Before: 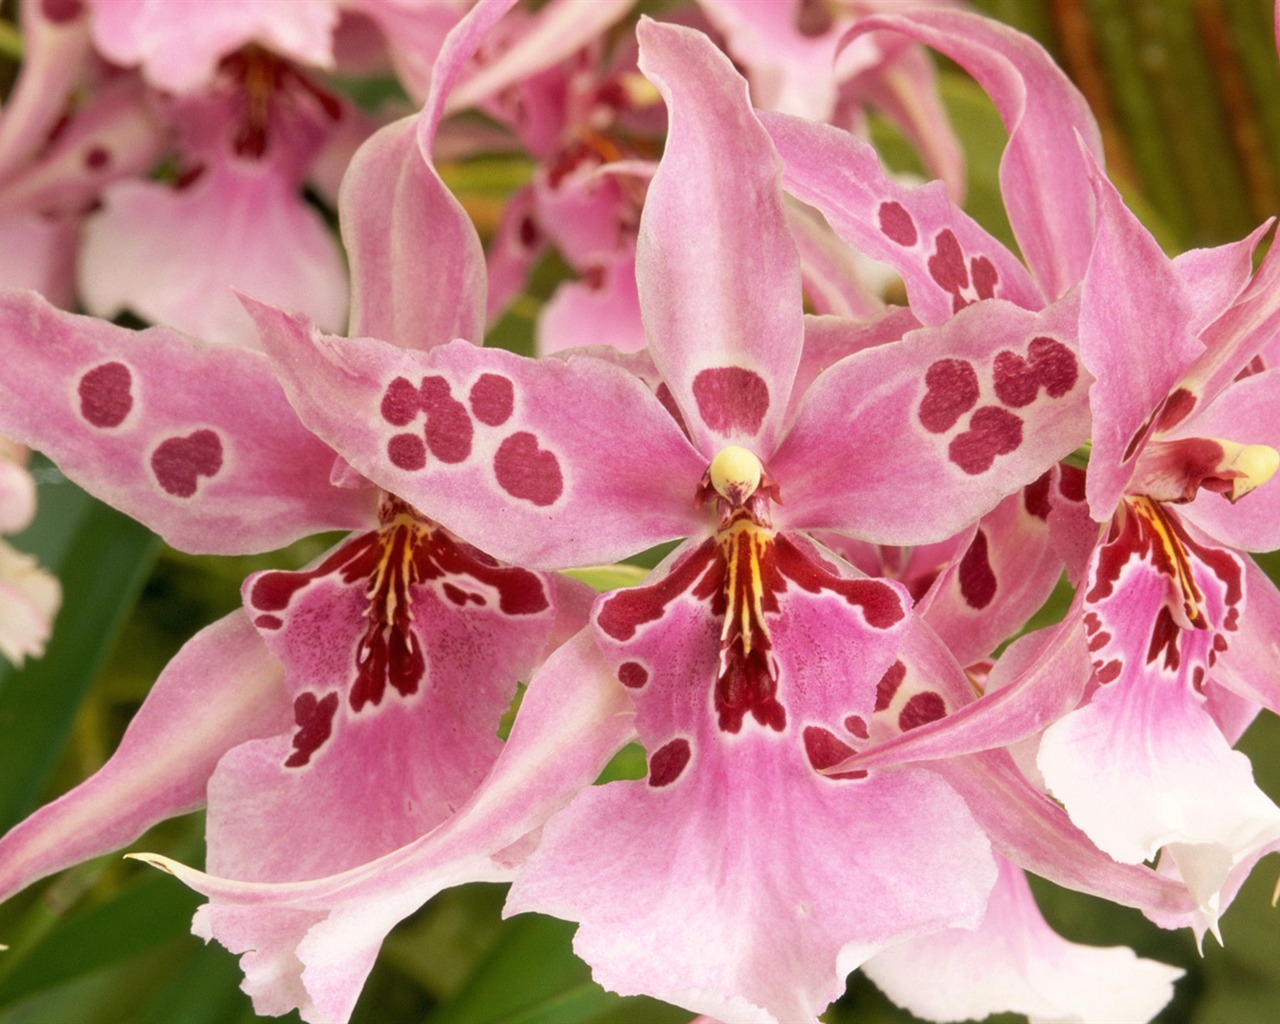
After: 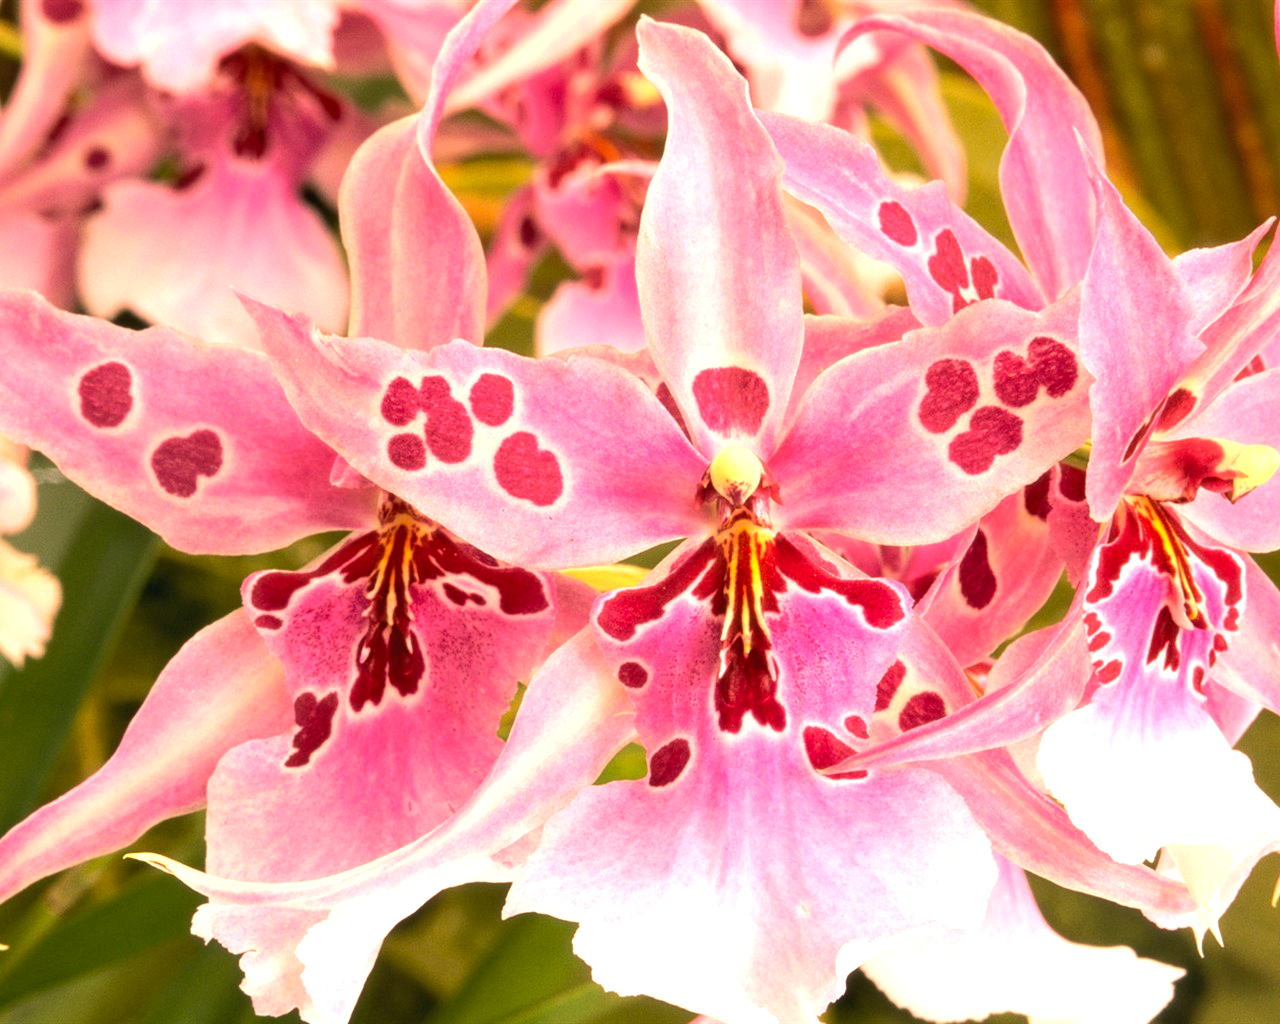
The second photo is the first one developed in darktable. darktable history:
color correction: highlights a* 21.16, highlights b* 19.61
exposure: black level correction -0.002, exposure 0.54 EV, compensate highlight preservation false
tone equalizer: -8 EV -0.417 EV, -7 EV -0.389 EV, -6 EV -0.333 EV, -5 EV -0.222 EV, -3 EV 0.222 EV, -2 EV 0.333 EV, -1 EV 0.389 EV, +0 EV 0.417 EV, edges refinement/feathering 500, mask exposure compensation -1.57 EV, preserve details no
